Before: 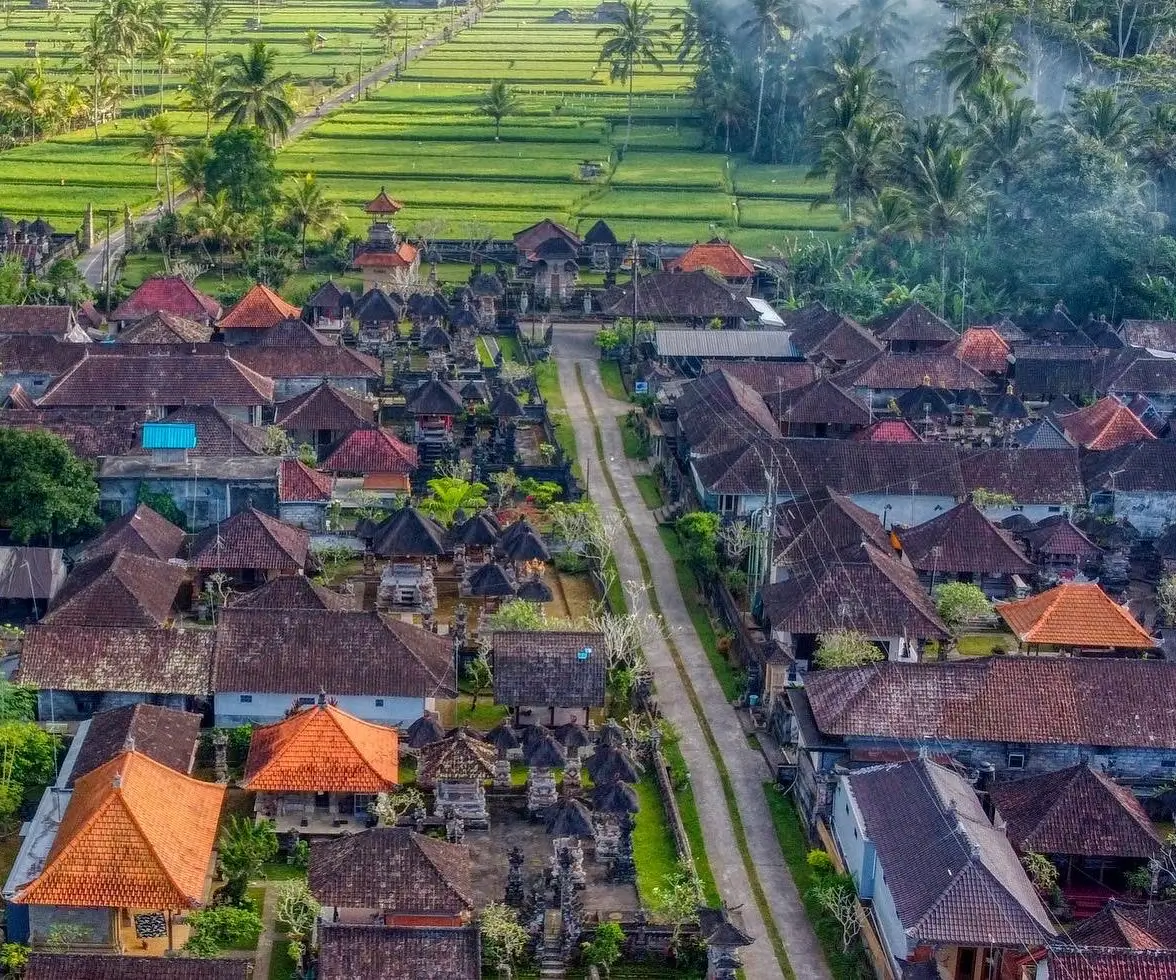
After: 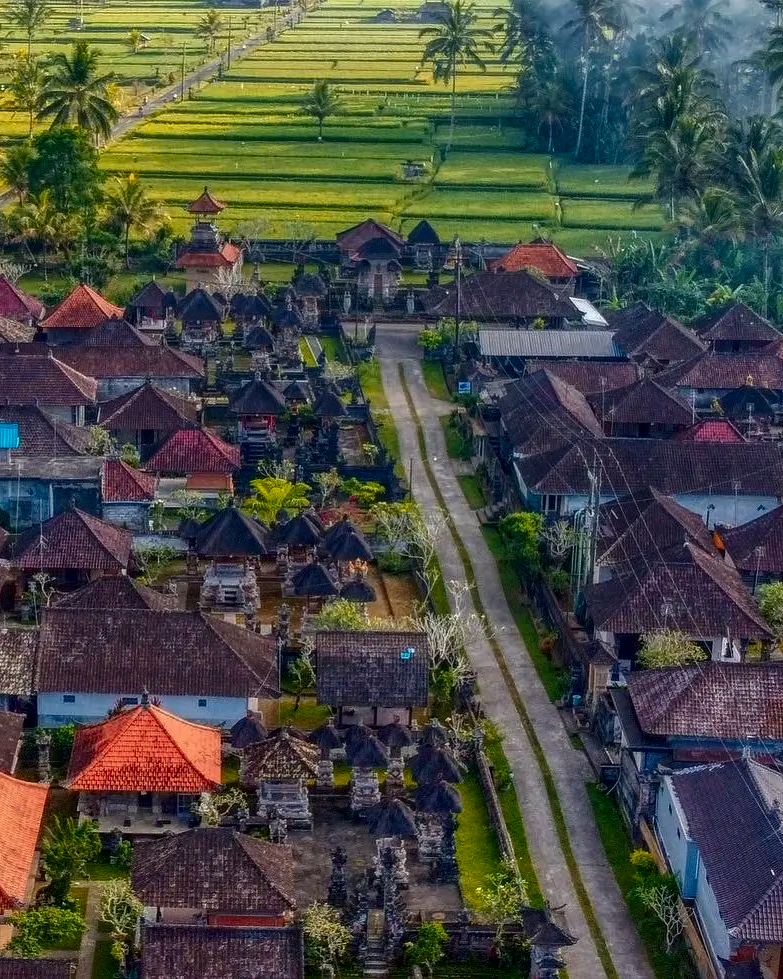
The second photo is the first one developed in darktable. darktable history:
color zones: curves: ch1 [(0, 0.469) (0.072, 0.457) (0.243, 0.494) (0.429, 0.5) (0.571, 0.5) (0.714, 0.5) (0.857, 0.5) (1, 0.469)]; ch2 [(0, 0.499) (0.143, 0.467) (0.242, 0.436) (0.429, 0.493) (0.571, 0.5) (0.714, 0.5) (0.857, 0.5) (1, 0.499)]
crop and rotate: left 15.055%, right 18.278%
contrast brightness saturation: contrast 0.07, brightness -0.14, saturation 0.11
